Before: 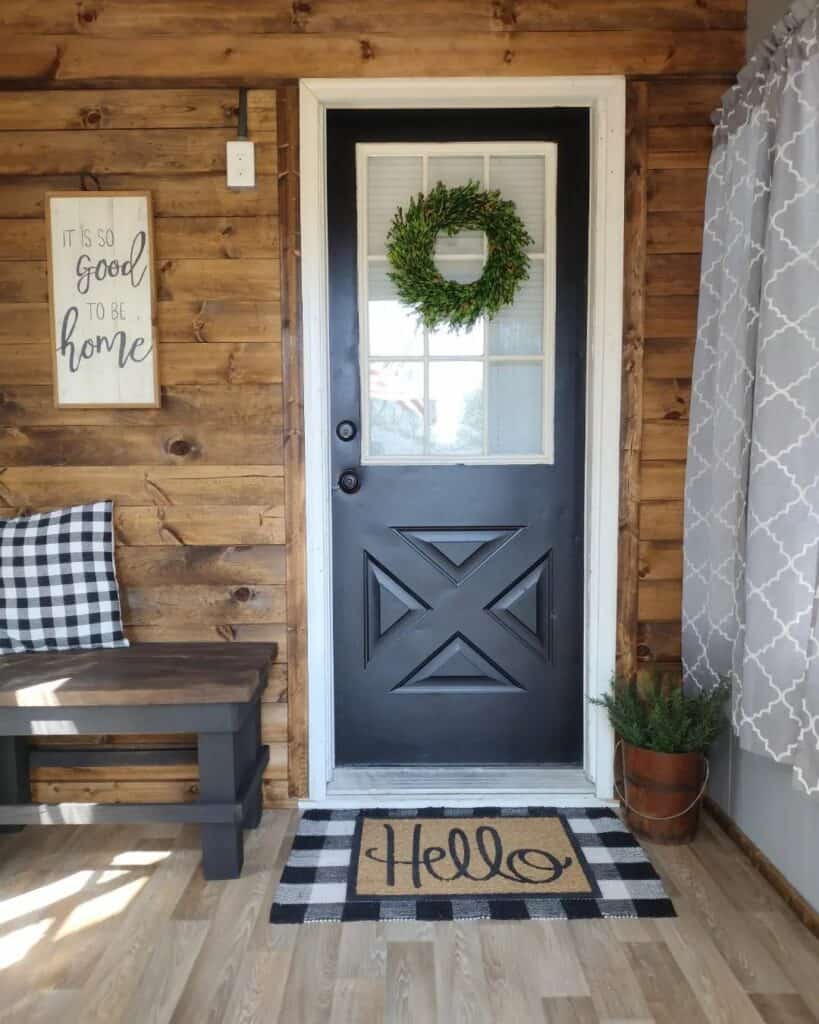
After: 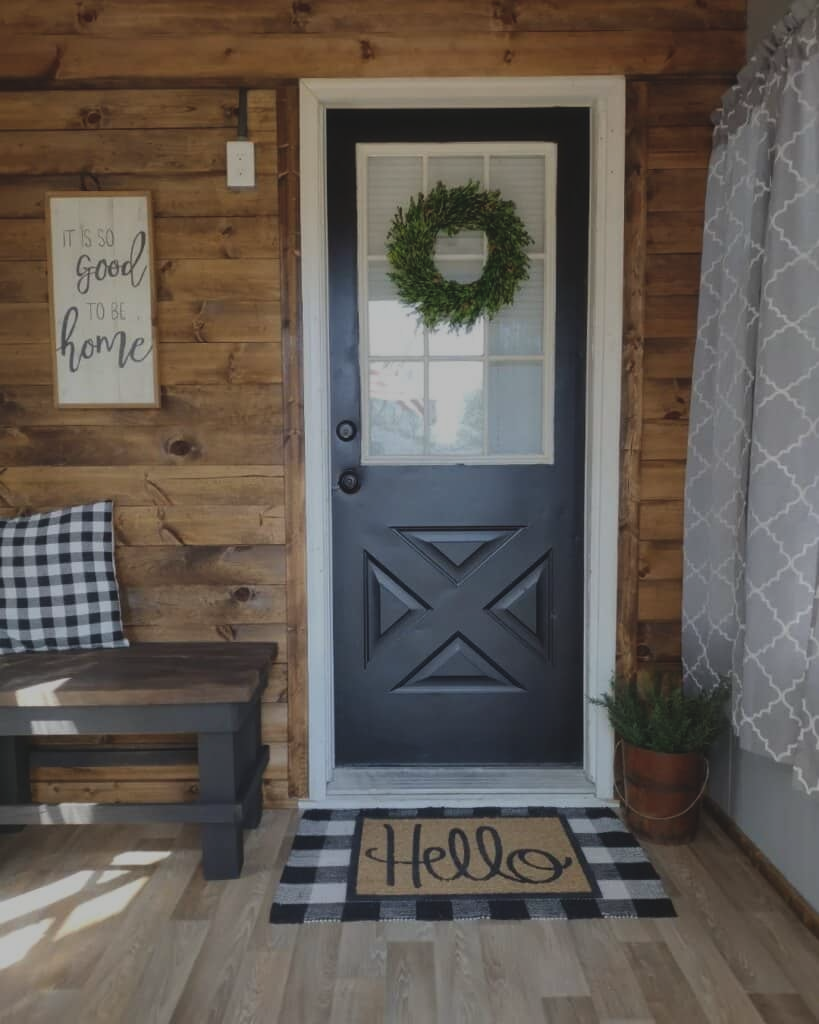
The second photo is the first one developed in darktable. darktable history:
exposure: black level correction -0.016, exposure -1.013 EV, compensate highlight preservation false
